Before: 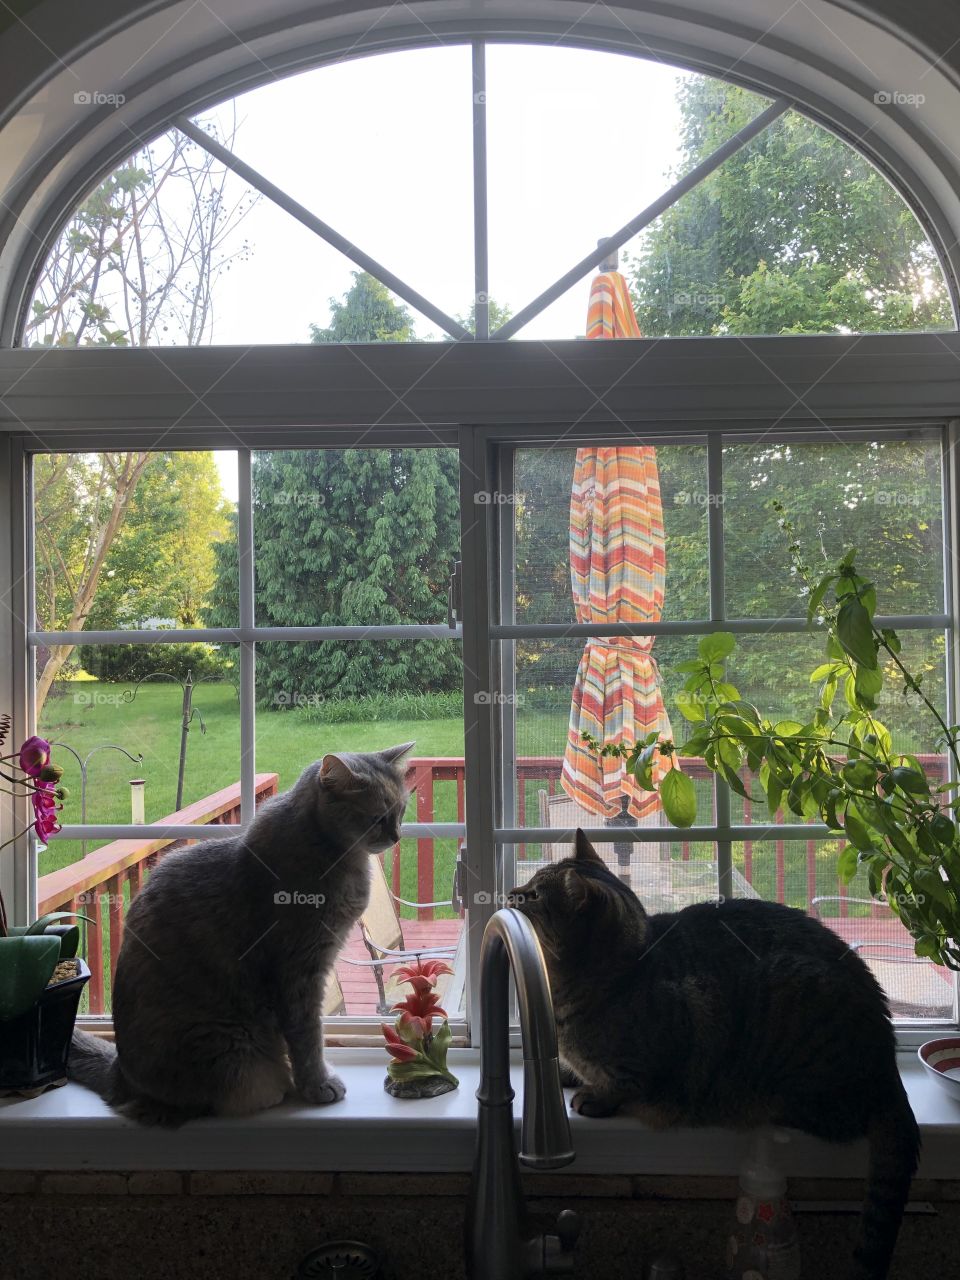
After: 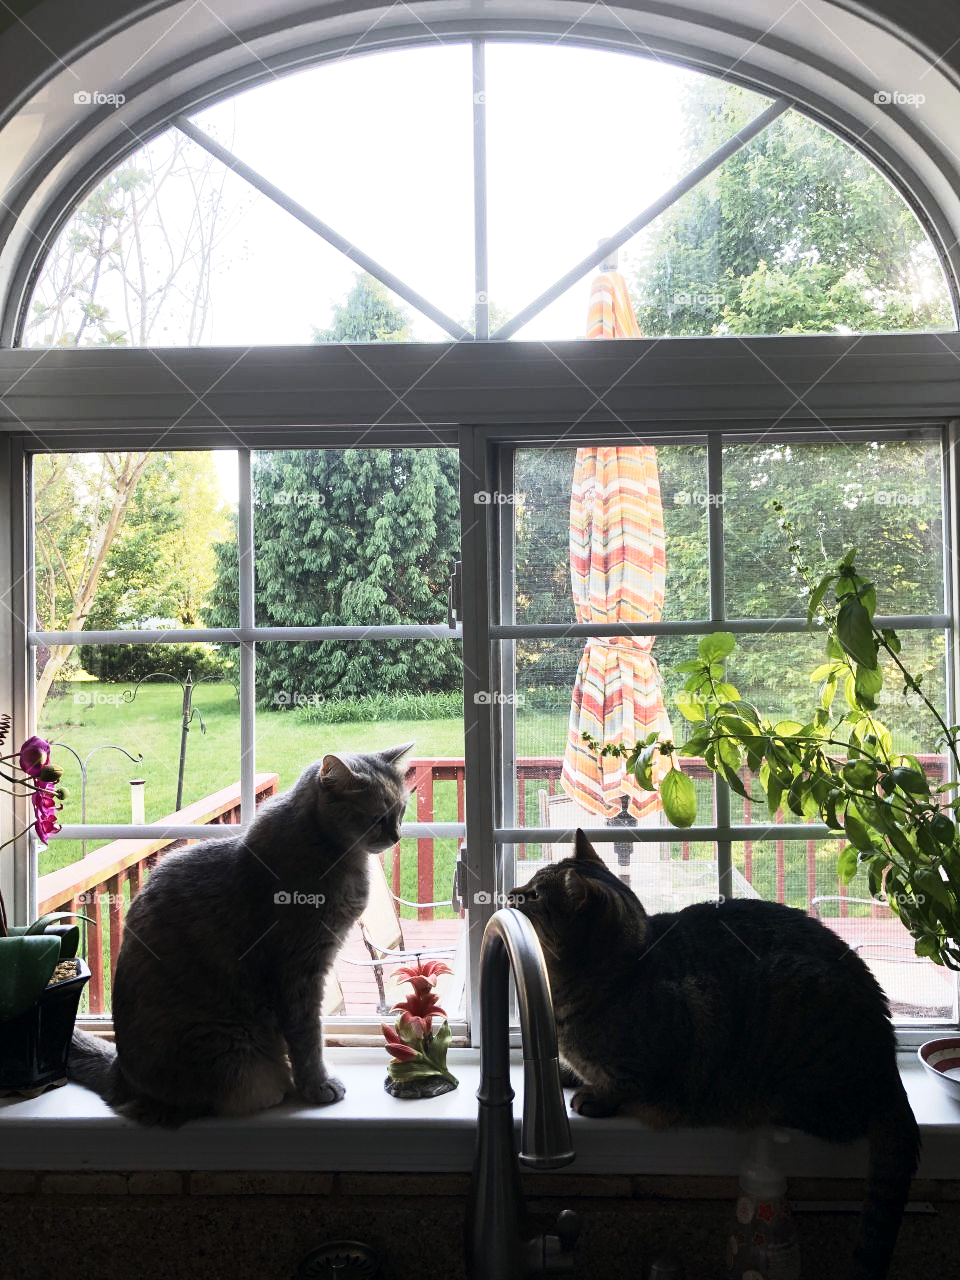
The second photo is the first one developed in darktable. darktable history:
base curve: curves: ch0 [(0, 0) (0.088, 0.125) (0.176, 0.251) (0.354, 0.501) (0.613, 0.749) (1, 0.877)], preserve colors none
tone equalizer: -8 EV -1.1 EV, -7 EV -1.04 EV, -6 EV -0.865 EV, -5 EV -0.576 EV, -3 EV 0.573 EV, -2 EV 0.843 EV, -1 EV 0.999 EV, +0 EV 1.08 EV, edges refinement/feathering 500, mask exposure compensation -1.57 EV, preserve details no
